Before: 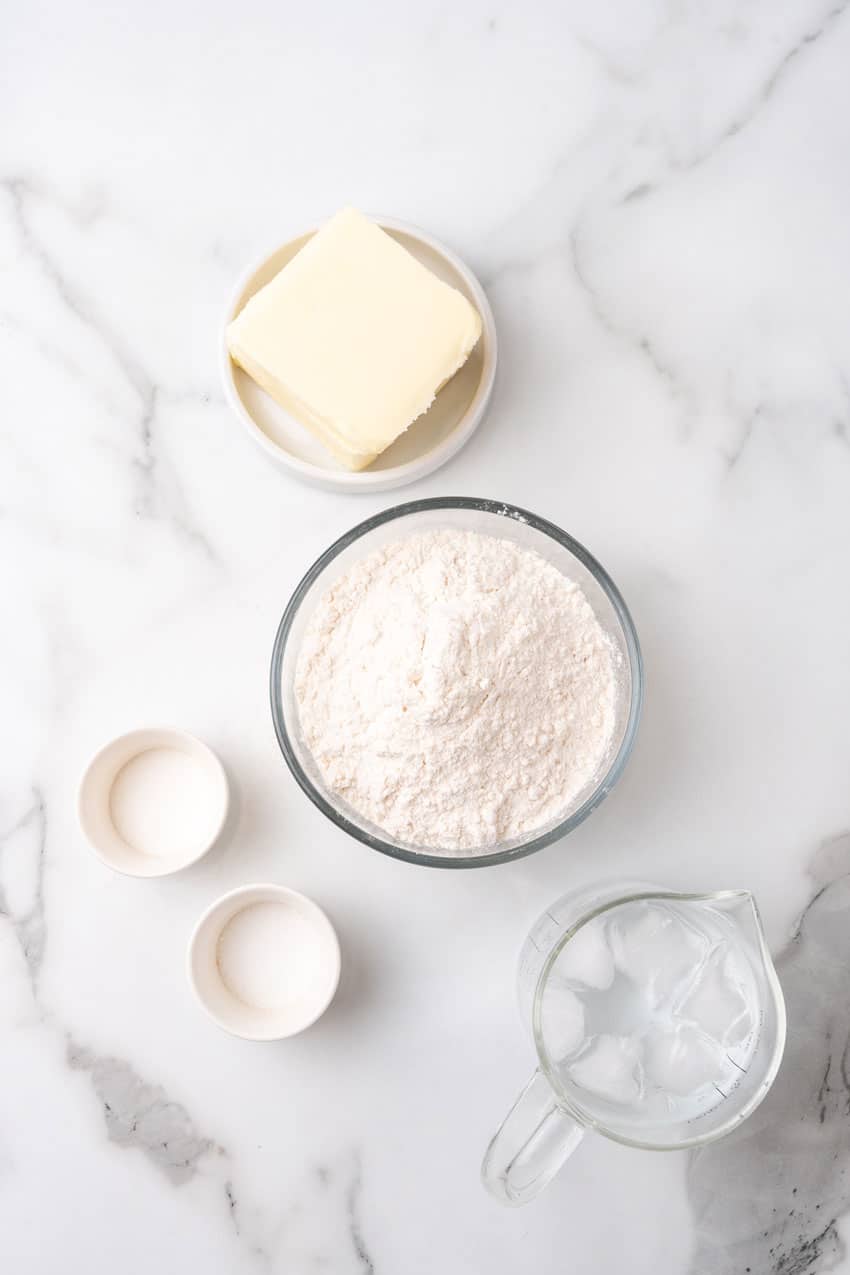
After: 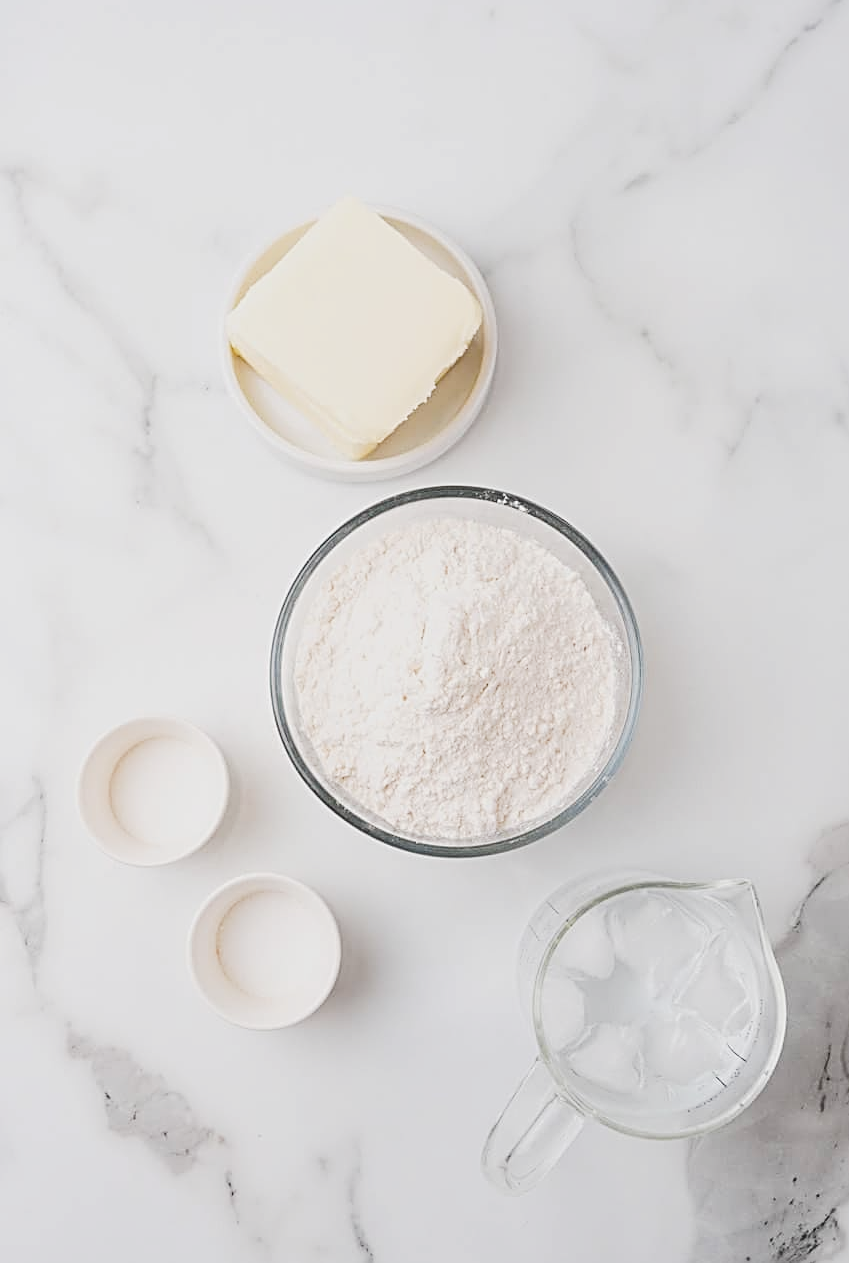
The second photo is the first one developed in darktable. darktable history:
tone curve: curves: ch0 [(0, 0.023) (0.184, 0.168) (0.491, 0.519) (0.748, 0.765) (1, 0.919)]; ch1 [(0, 0) (0.179, 0.173) (0.322, 0.32) (0.424, 0.424) (0.496, 0.501) (0.563, 0.586) (0.761, 0.803) (1, 1)]; ch2 [(0, 0) (0.434, 0.447) (0.483, 0.487) (0.557, 0.541) (0.697, 0.68) (1, 1)], preserve colors none
crop: top 0.934%, right 0.107%
sharpen: radius 2.8, amount 0.723
